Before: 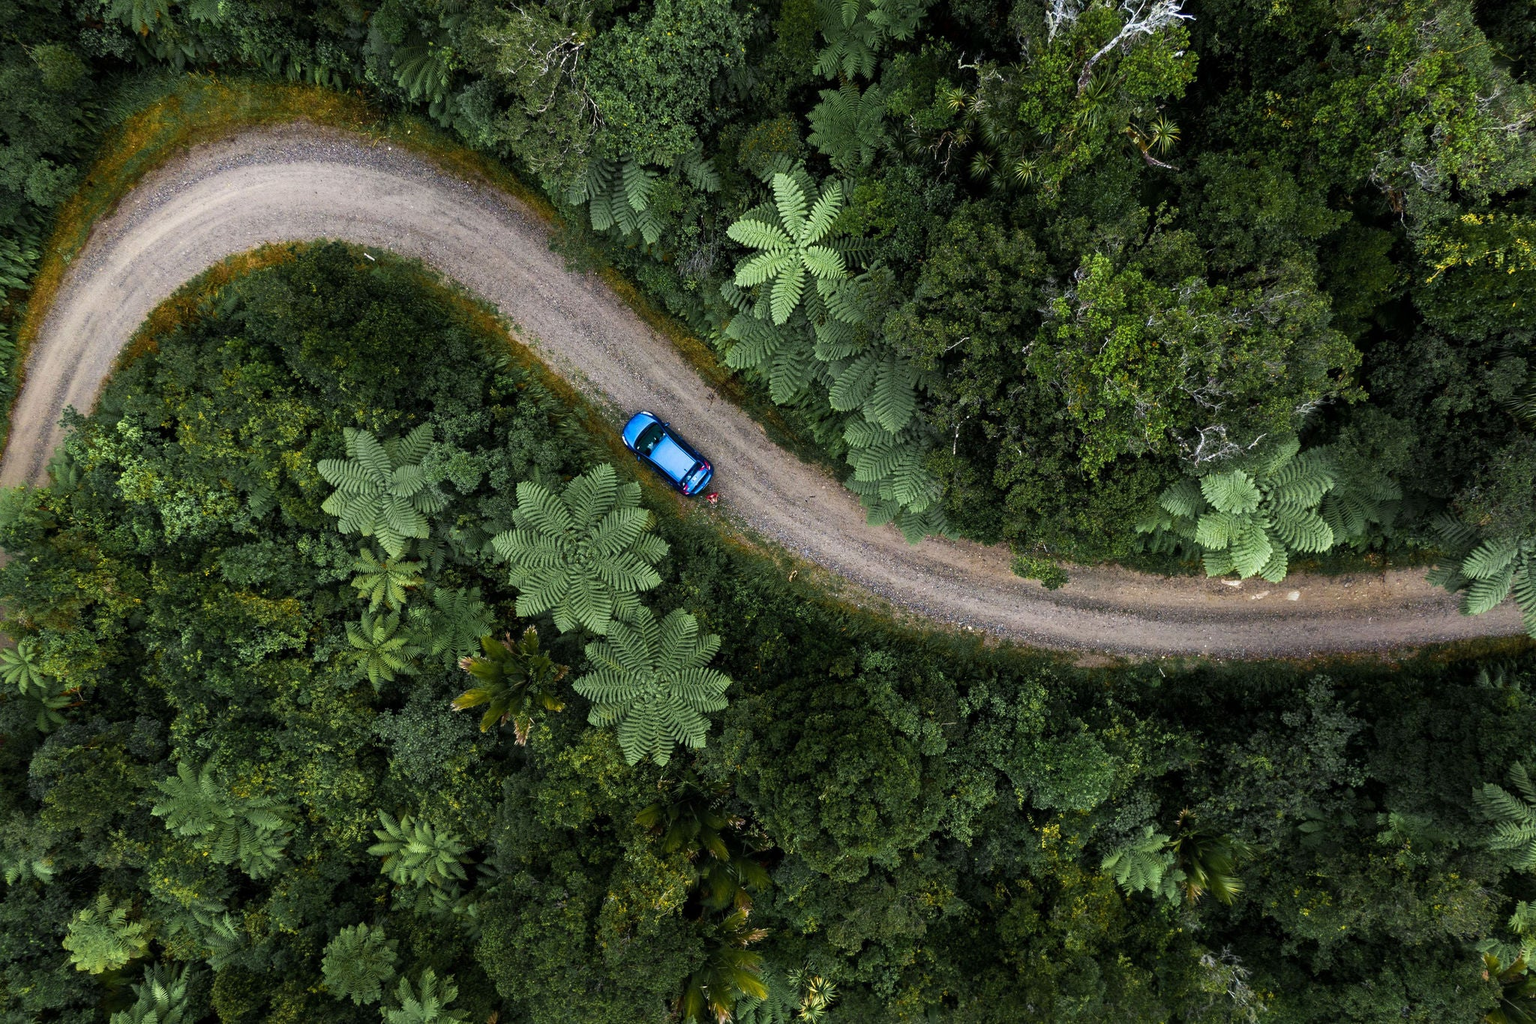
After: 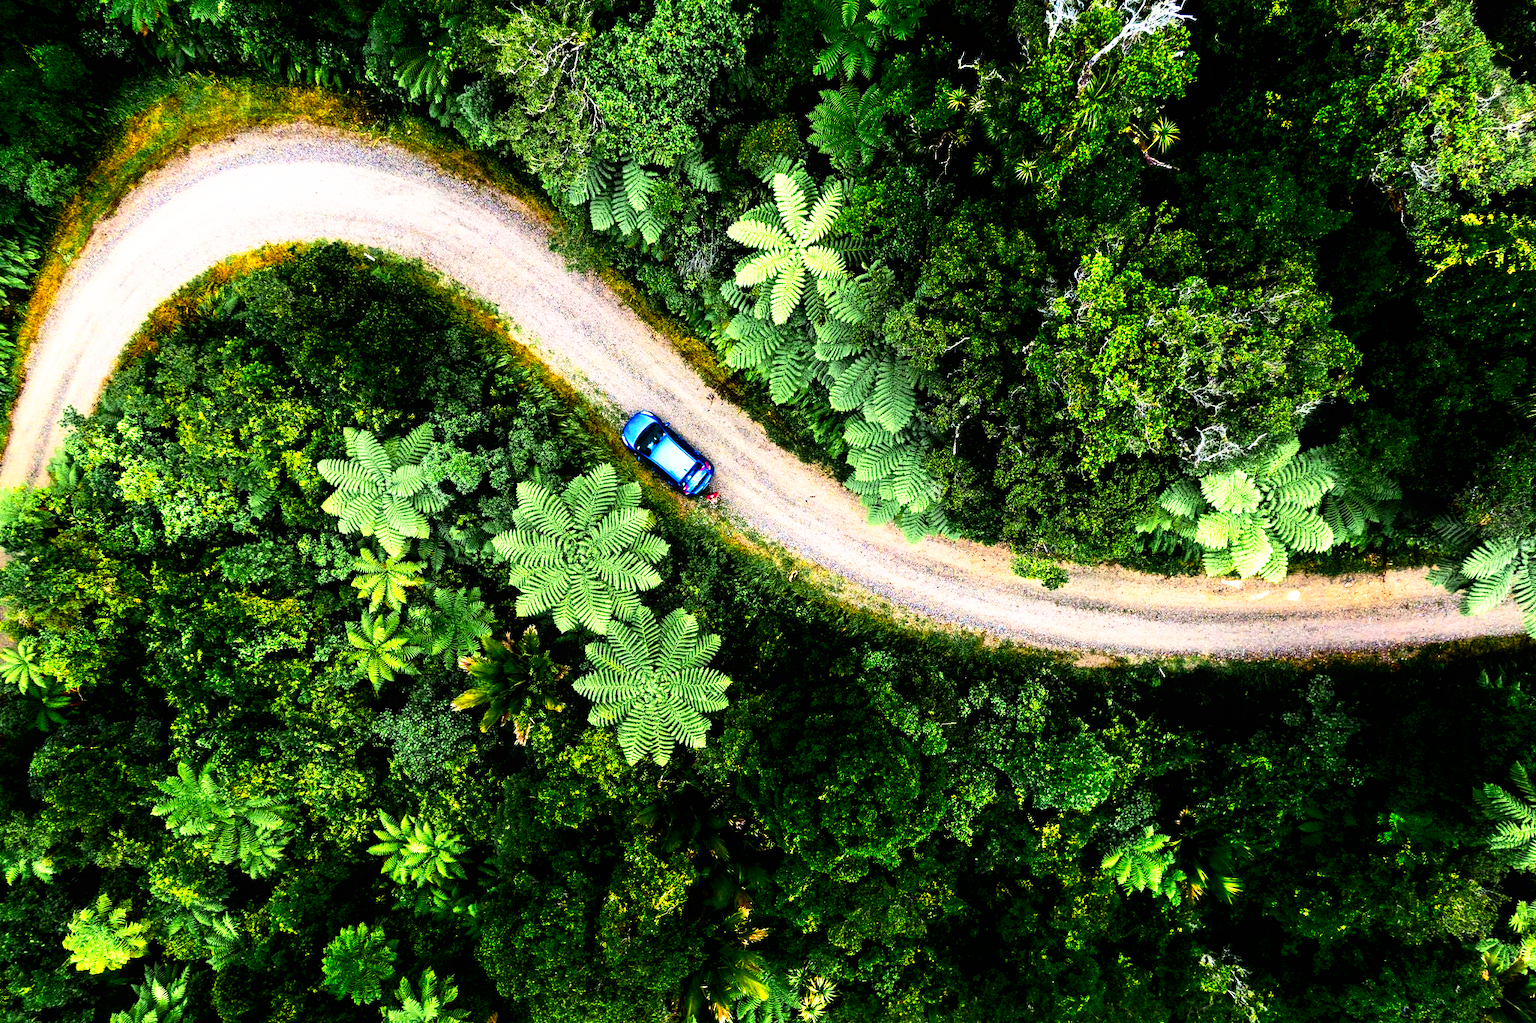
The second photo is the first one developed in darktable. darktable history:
shadows and highlights: shadows -70.01, highlights 34.39, soften with gaussian
tone equalizer: -8 EV 1.98 EV, -7 EV 1.99 EV, -6 EV 1.98 EV, -5 EV 2 EV, -4 EV 1.98 EV, -3 EV 1.48 EV, -2 EV 0.99 EV, -1 EV 0.478 EV, edges refinement/feathering 500, mask exposure compensation -1.57 EV, preserve details no
tone curve: curves: ch0 [(0, 0) (0.003, 0.008) (0.011, 0.008) (0.025, 0.008) (0.044, 0.008) (0.069, 0.006) (0.1, 0.006) (0.136, 0.006) (0.177, 0.008) (0.224, 0.012) (0.277, 0.026) (0.335, 0.083) (0.399, 0.165) (0.468, 0.292) (0.543, 0.416) (0.623, 0.535) (0.709, 0.692) (0.801, 0.853) (0.898, 0.981) (1, 1)], preserve colors none
